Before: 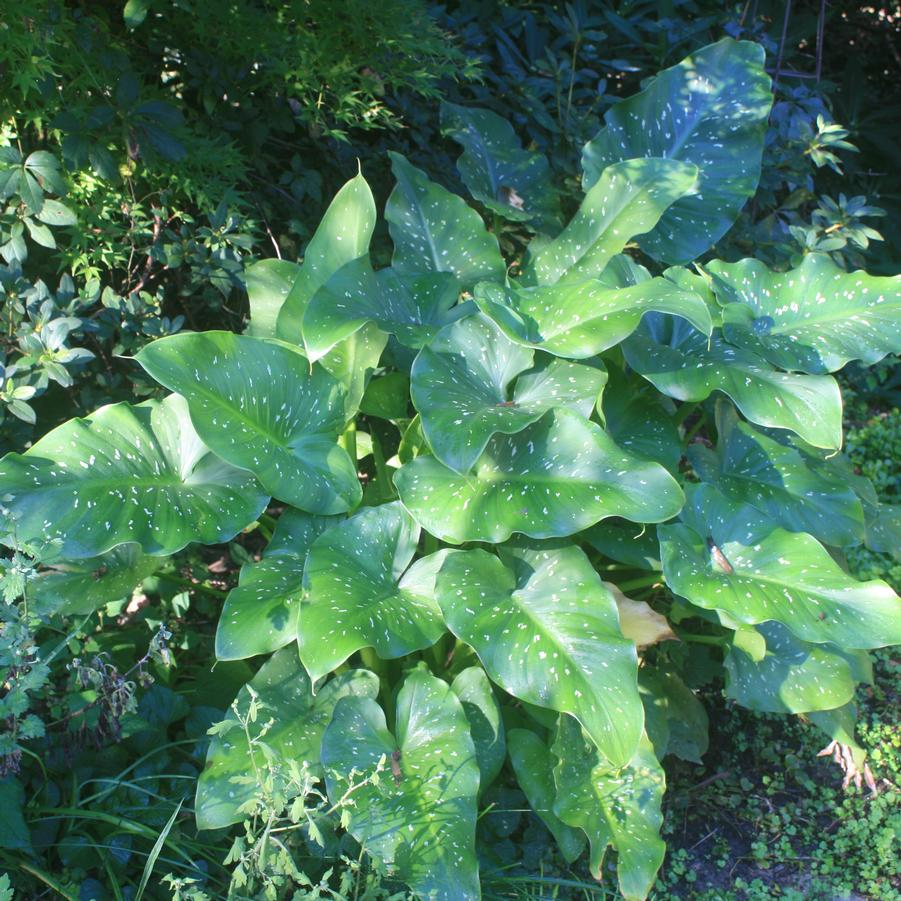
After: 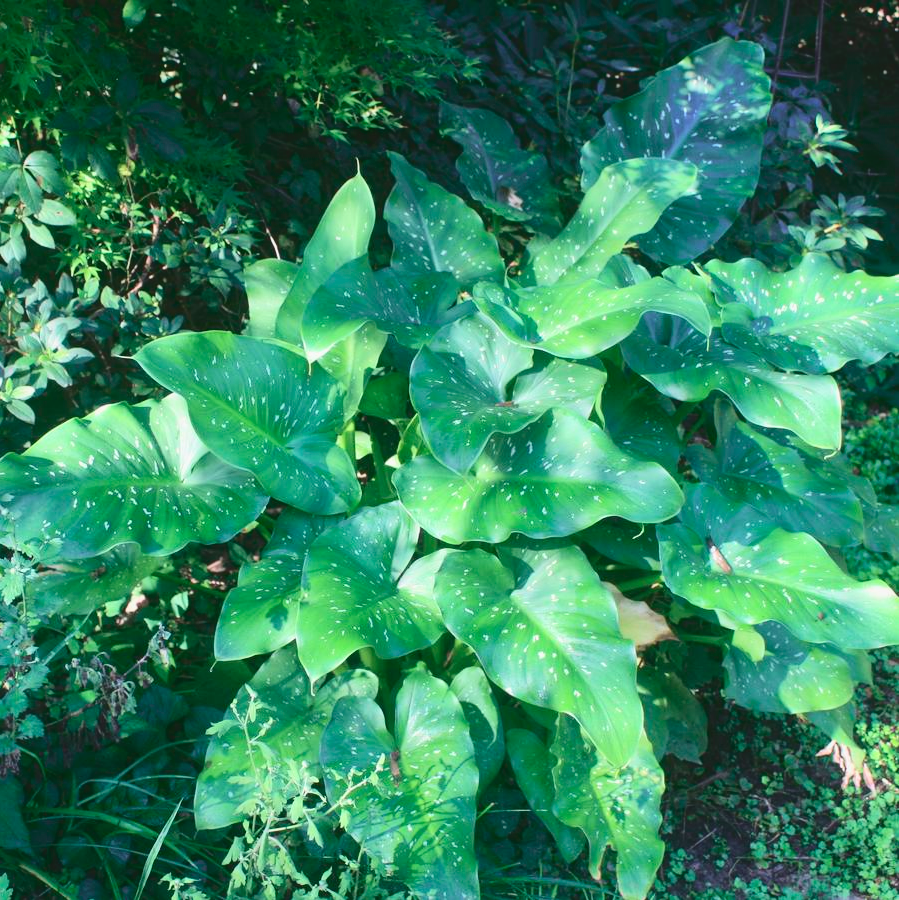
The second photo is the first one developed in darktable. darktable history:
crop and rotate: left 0.126%
tone curve: curves: ch0 [(0, 0.087) (0.175, 0.178) (0.466, 0.498) (0.715, 0.764) (1, 0.961)]; ch1 [(0, 0) (0.437, 0.398) (0.476, 0.466) (0.505, 0.505) (0.534, 0.544) (0.612, 0.605) (0.641, 0.643) (1, 1)]; ch2 [(0, 0) (0.359, 0.379) (0.427, 0.453) (0.489, 0.495) (0.531, 0.534) (0.579, 0.579) (1, 1)], color space Lab, independent channels, preserve colors none
local contrast: mode bilateral grid, contrast 20, coarseness 50, detail 120%, midtone range 0.2
